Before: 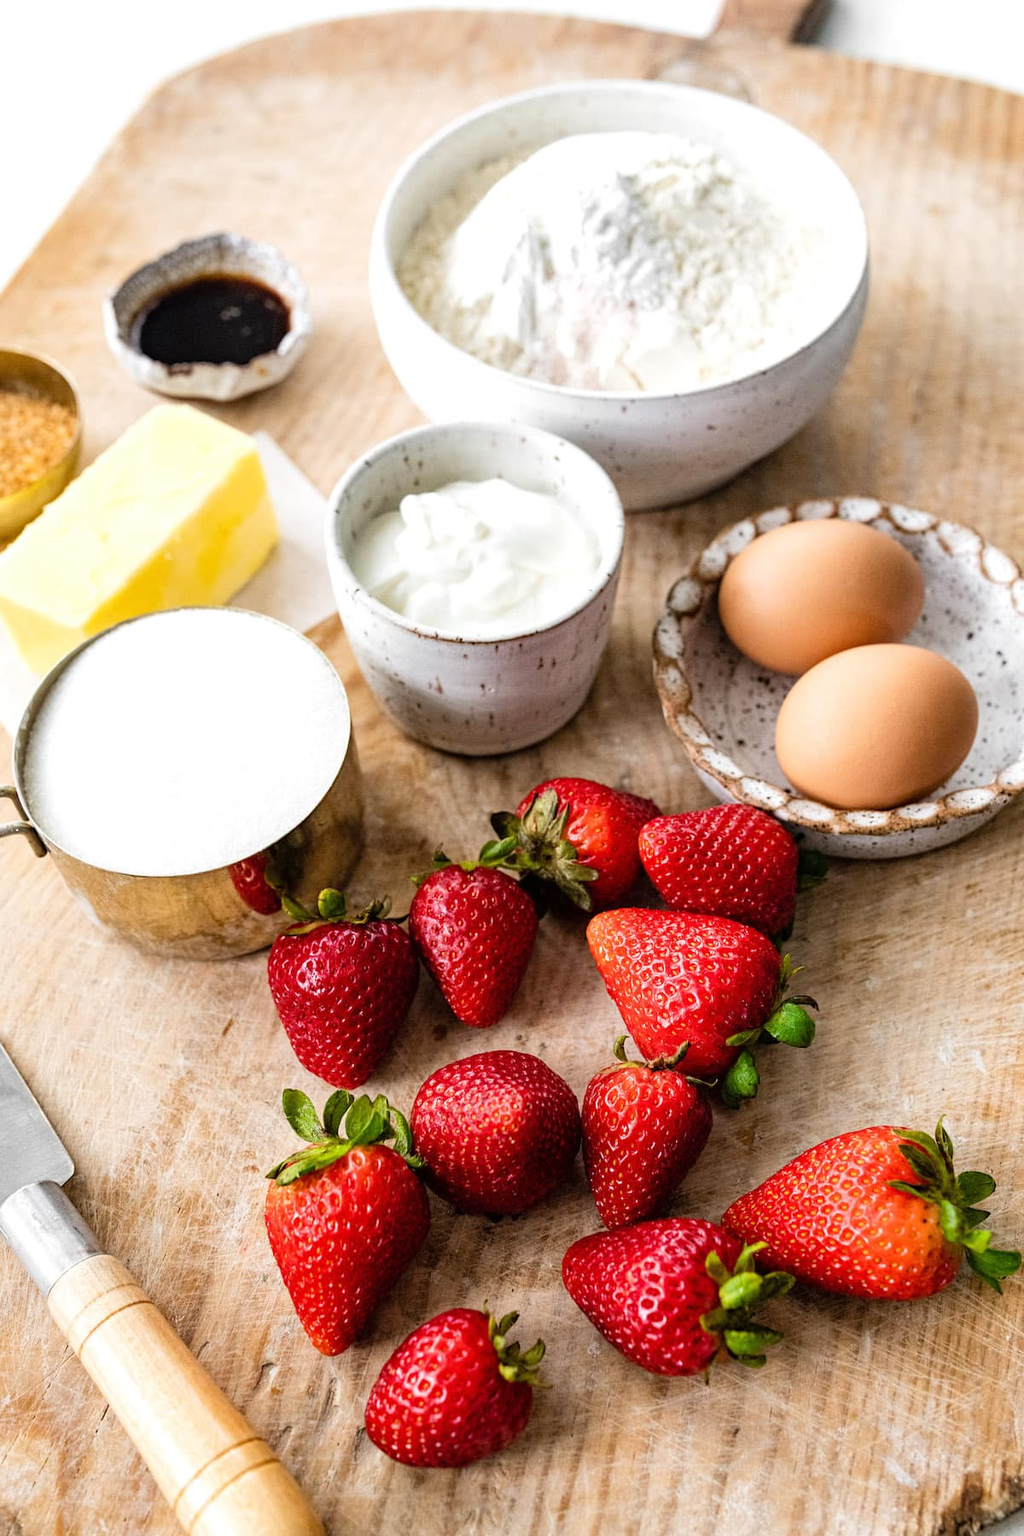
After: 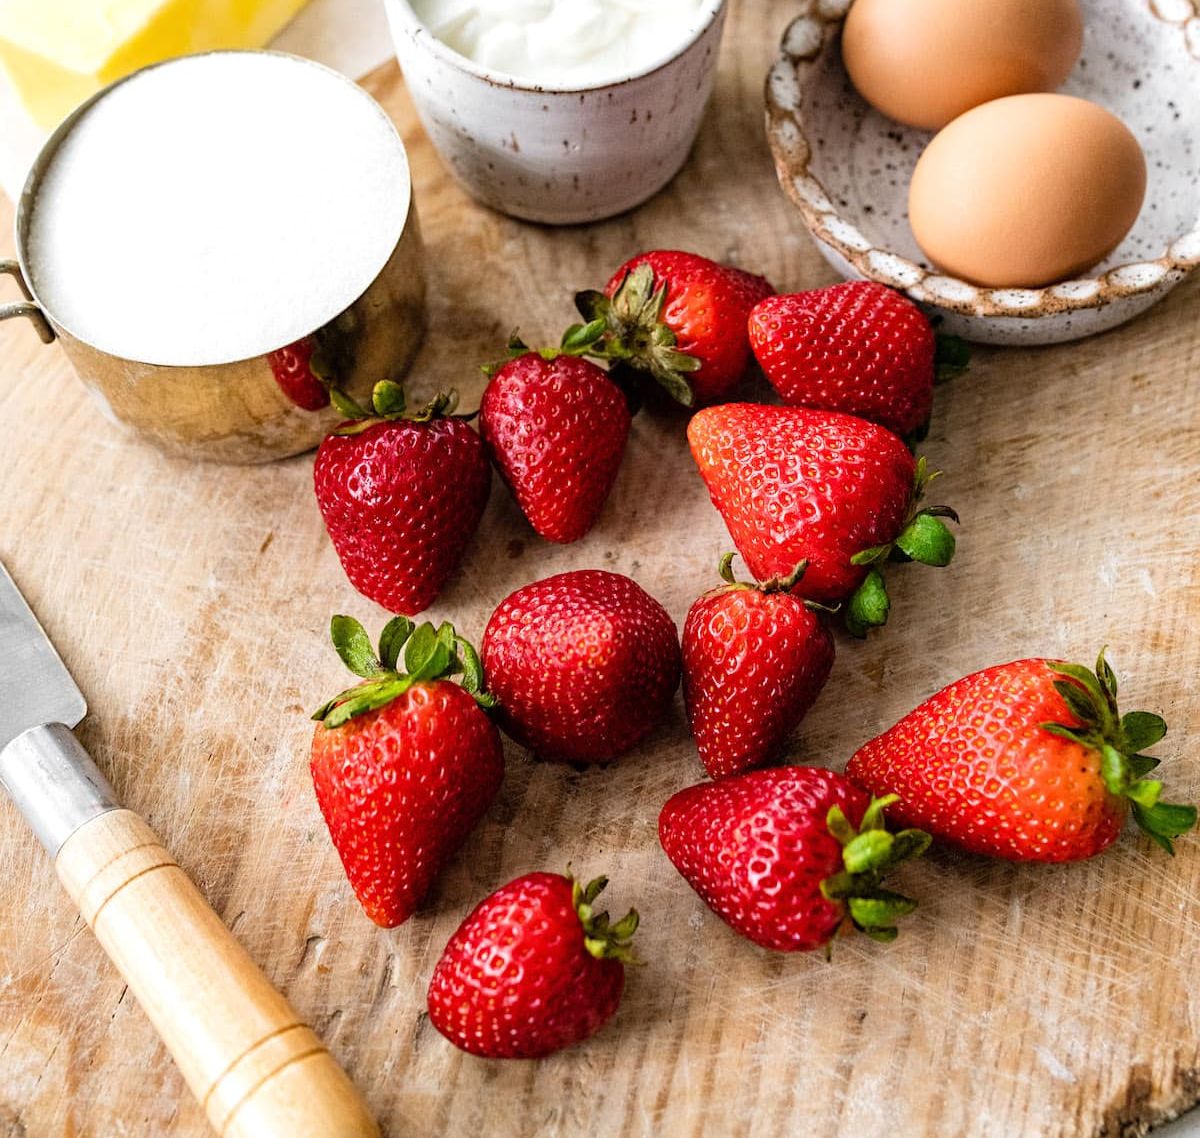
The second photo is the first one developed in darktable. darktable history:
crop and rotate: top 36.758%
